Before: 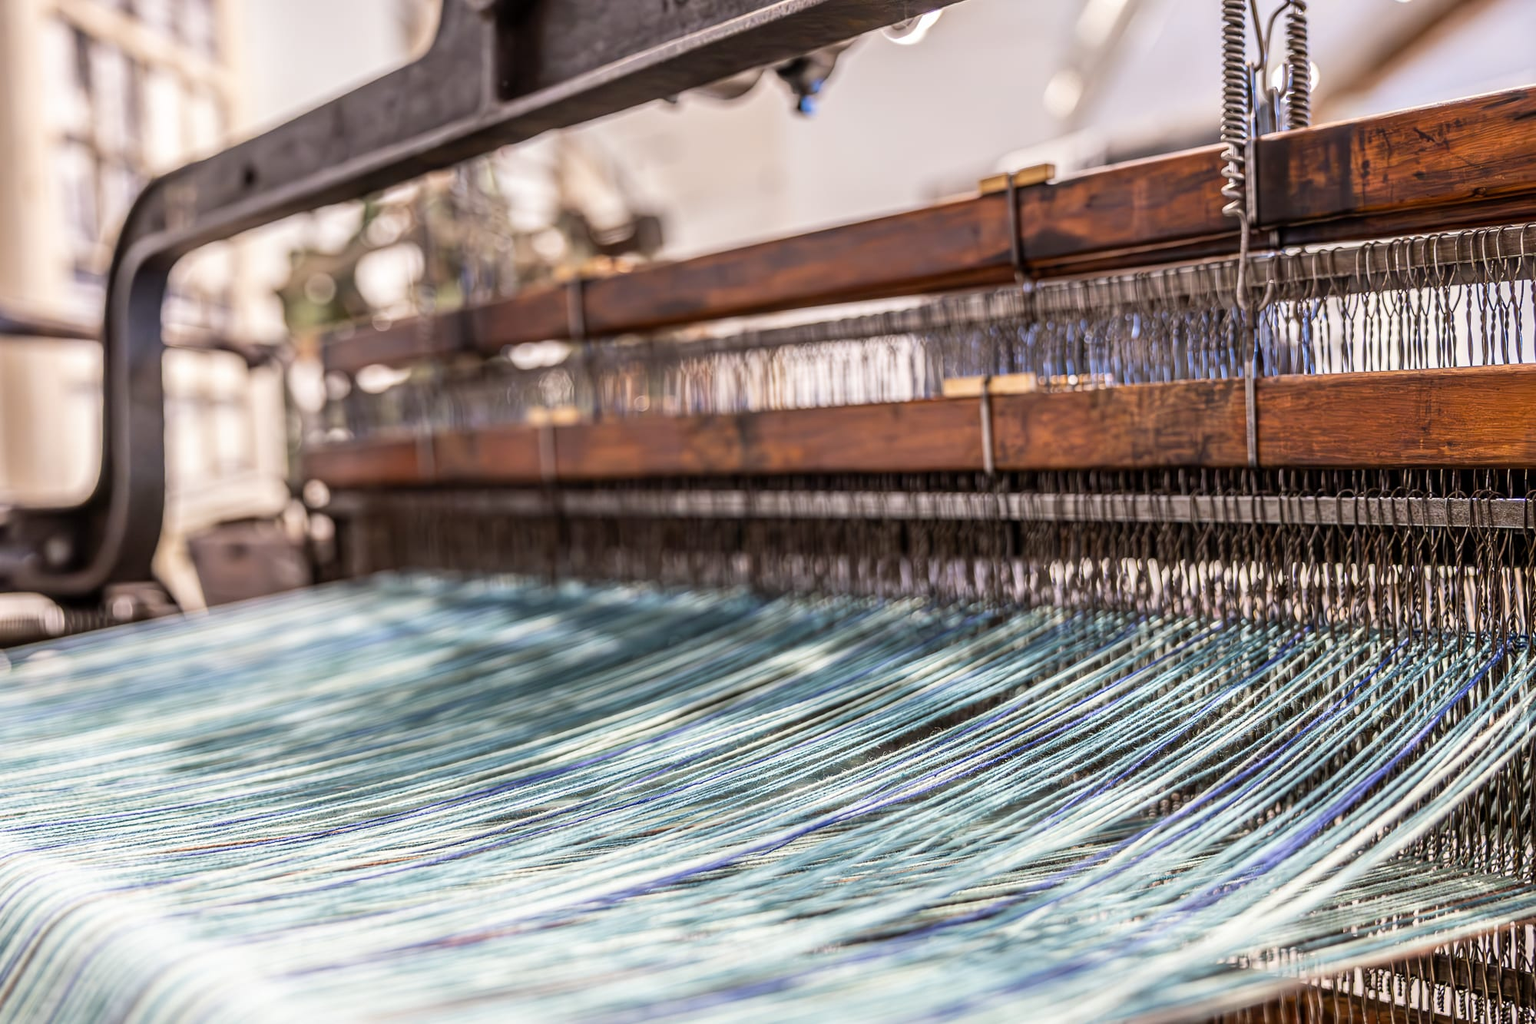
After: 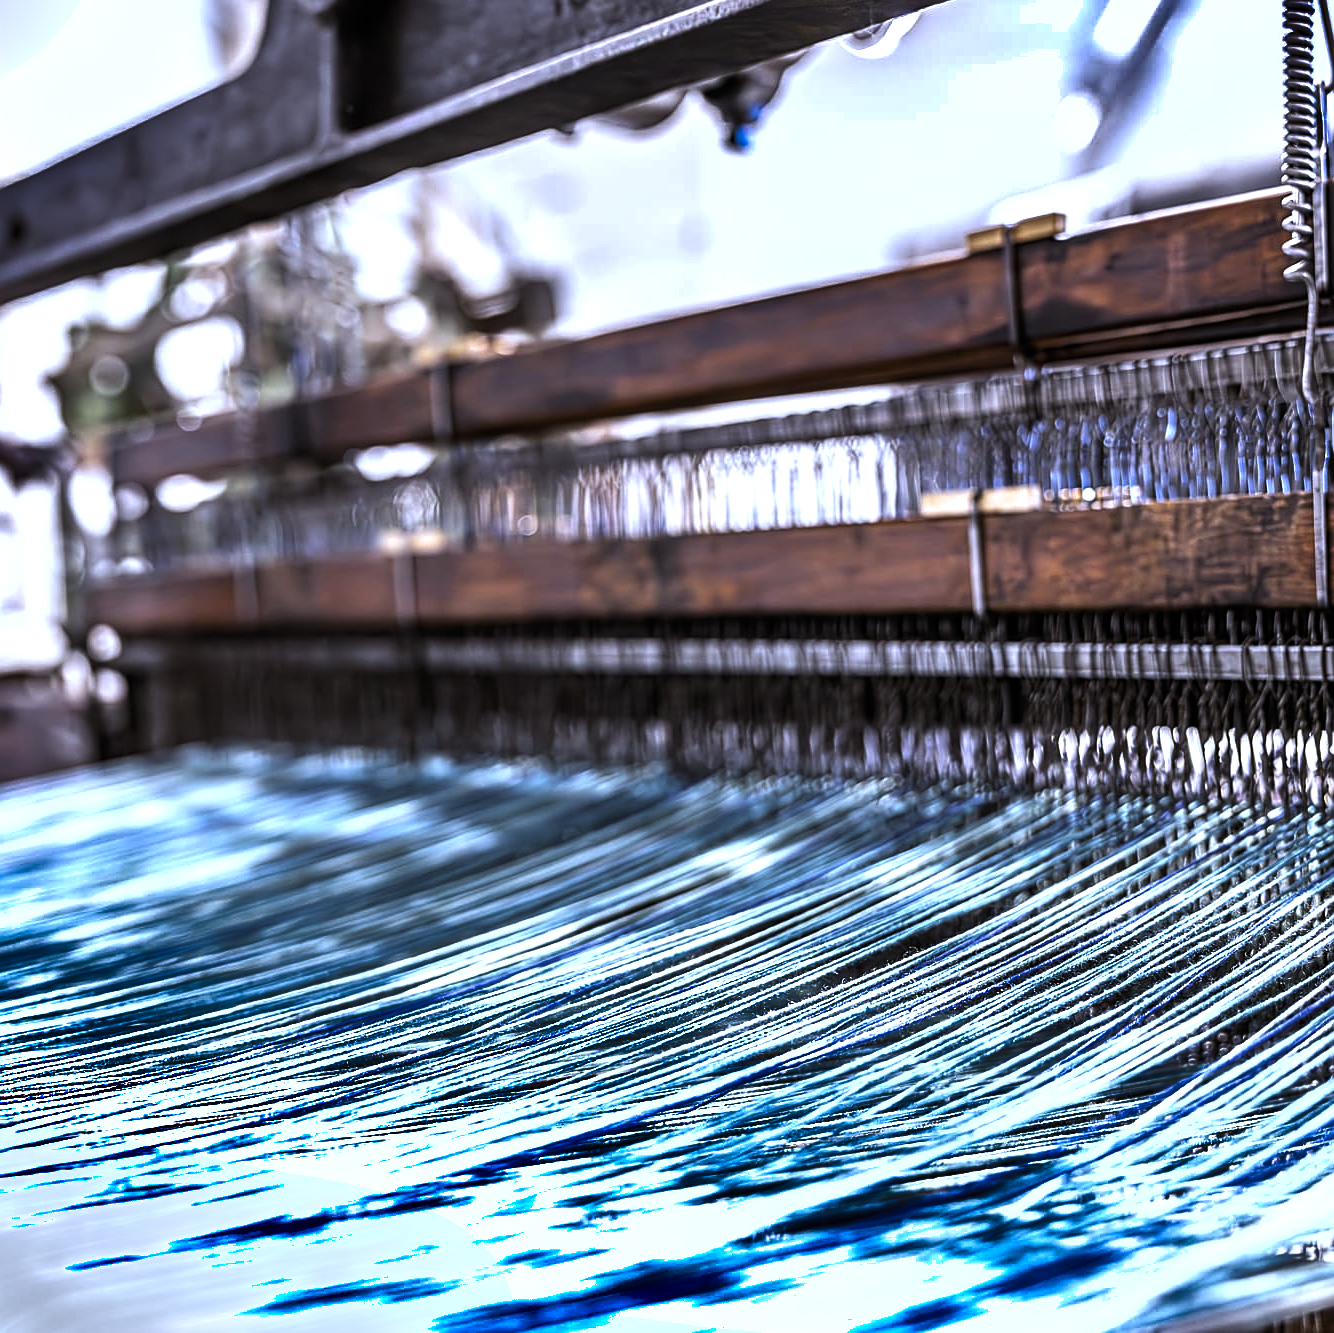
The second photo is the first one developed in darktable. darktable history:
crop and rotate: left 15.446%, right 17.836%
levels: levels [0.044, 0.475, 0.791]
white balance: red 0.871, blue 1.249
contrast brightness saturation: contrast -0.11
shadows and highlights: shadows 24.5, highlights -78.15, soften with gaussian
sharpen: on, module defaults
